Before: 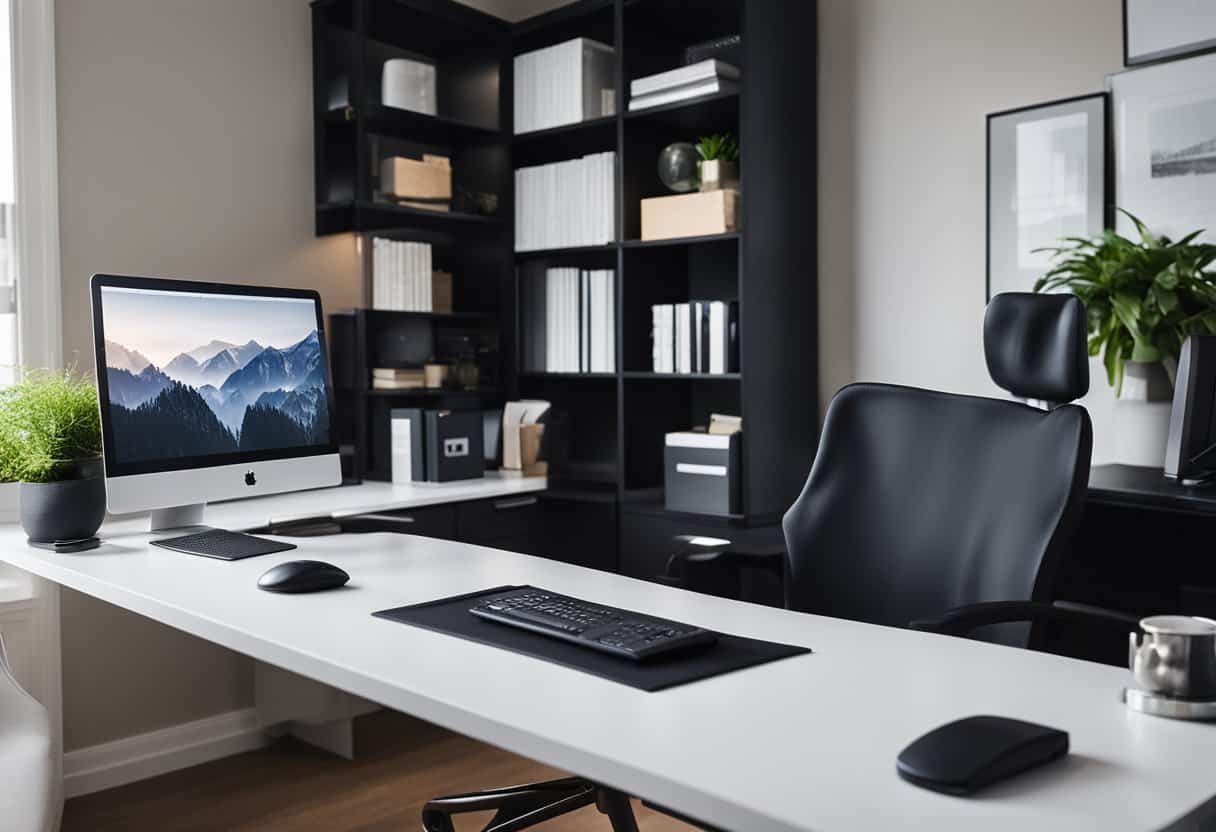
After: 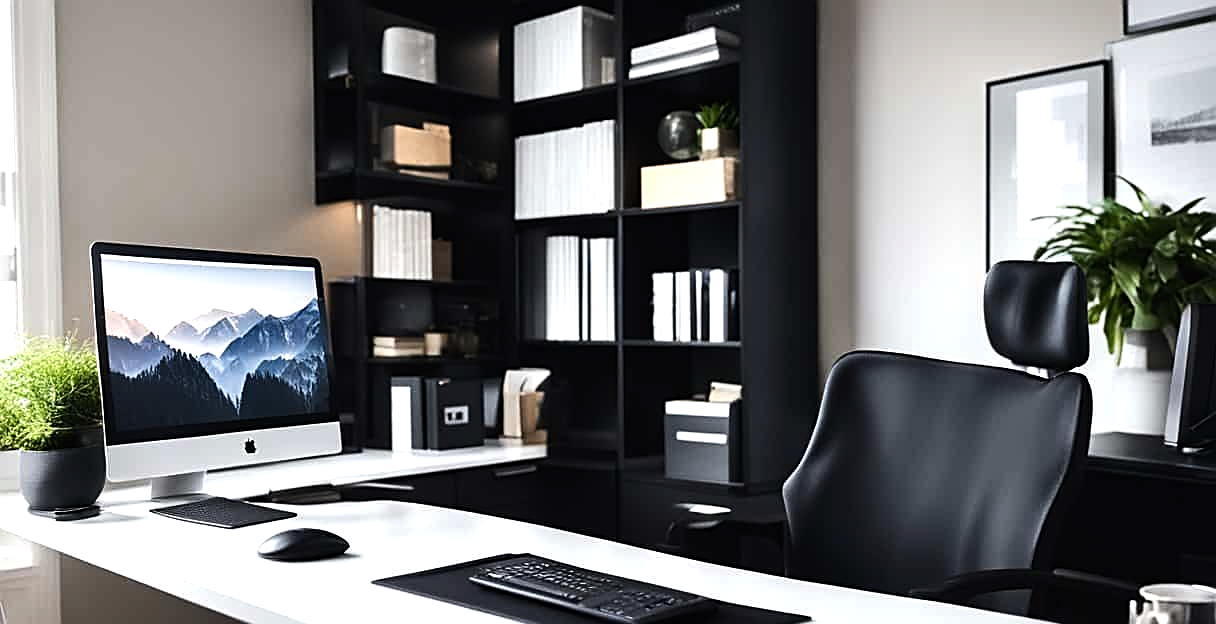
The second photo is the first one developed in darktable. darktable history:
tone equalizer: -8 EV -0.75 EV, -7 EV -0.7 EV, -6 EV -0.6 EV, -5 EV -0.4 EV, -3 EV 0.4 EV, -2 EV 0.6 EV, -1 EV 0.7 EV, +0 EV 0.75 EV, edges refinement/feathering 500, mask exposure compensation -1.57 EV, preserve details no
sharpen: on, module defaults
crop: top 3.857%, bottom 21.132%
